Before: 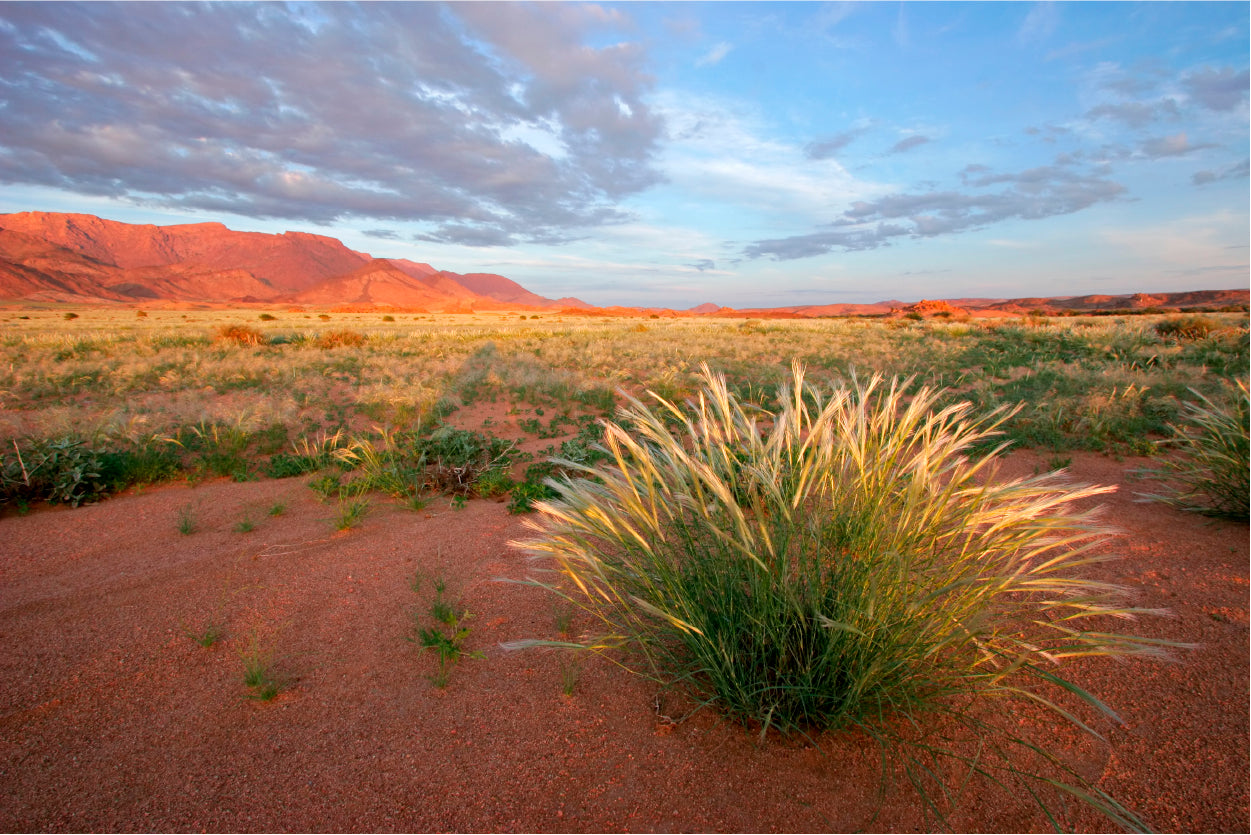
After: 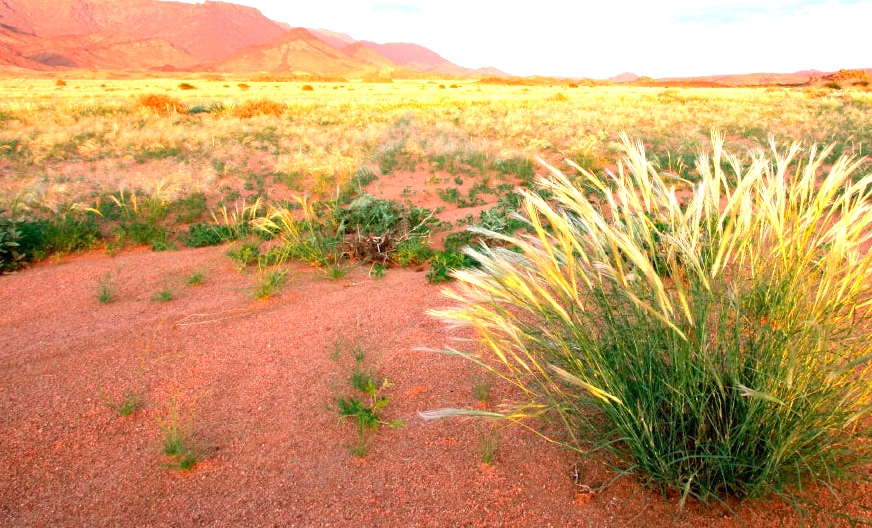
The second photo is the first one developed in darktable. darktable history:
crop: left 6.487%, top 27.758%, right 23.806%, bottom 8.936%
exposure: black level correction 0, exposure 1.401 EV, compensate highlight preservation false
